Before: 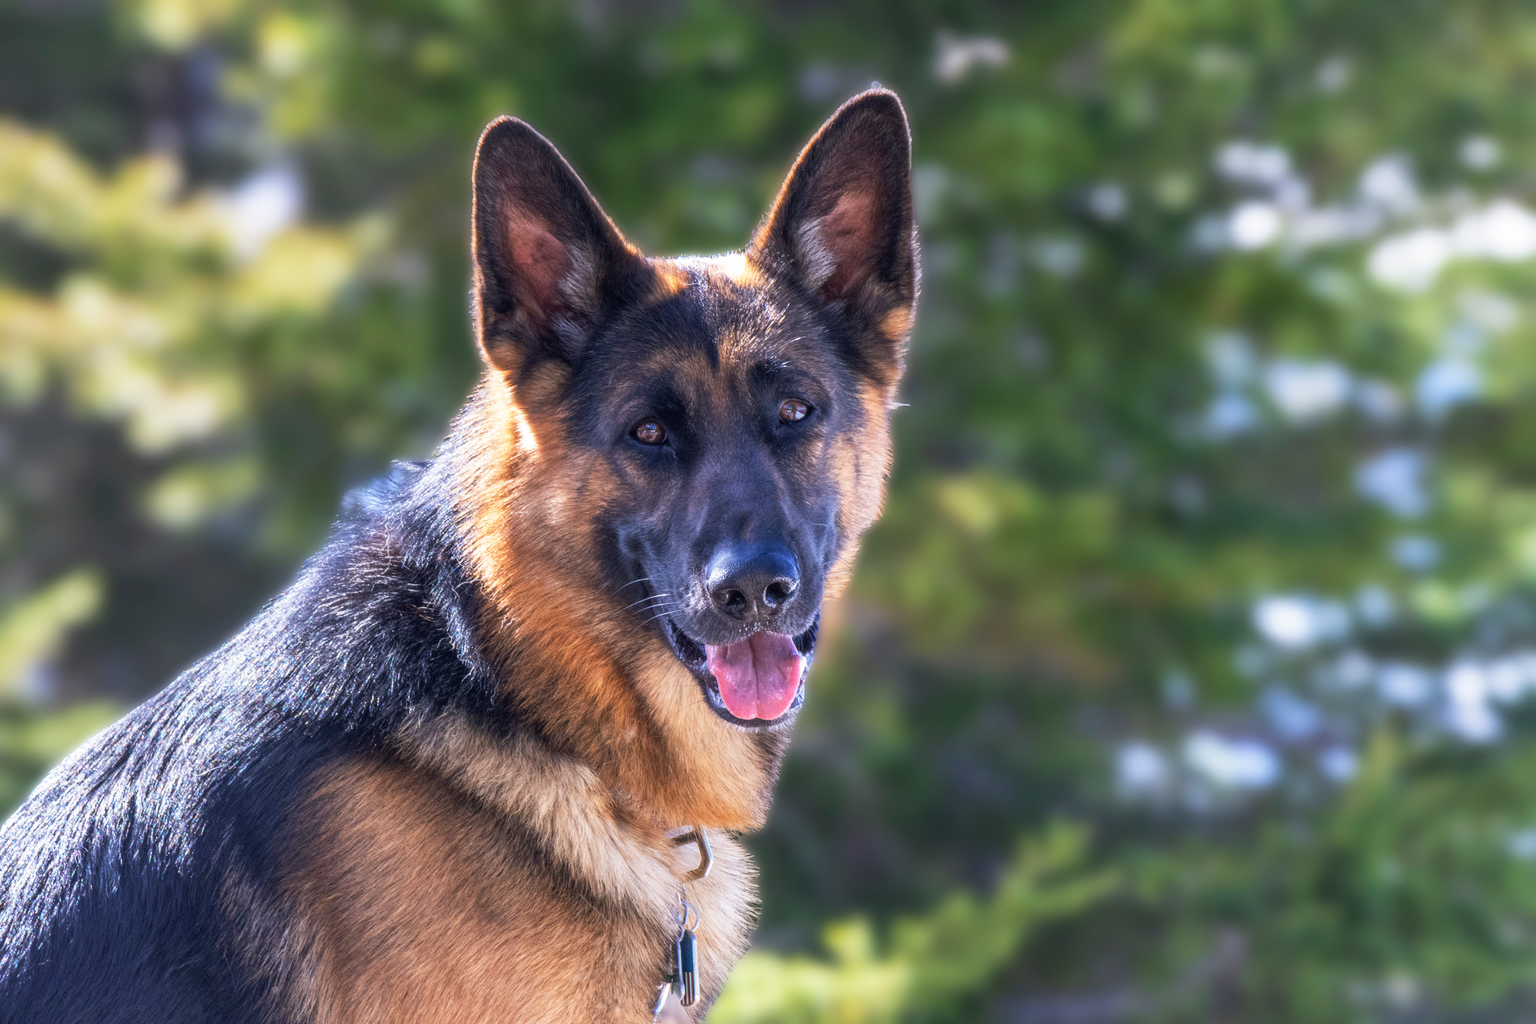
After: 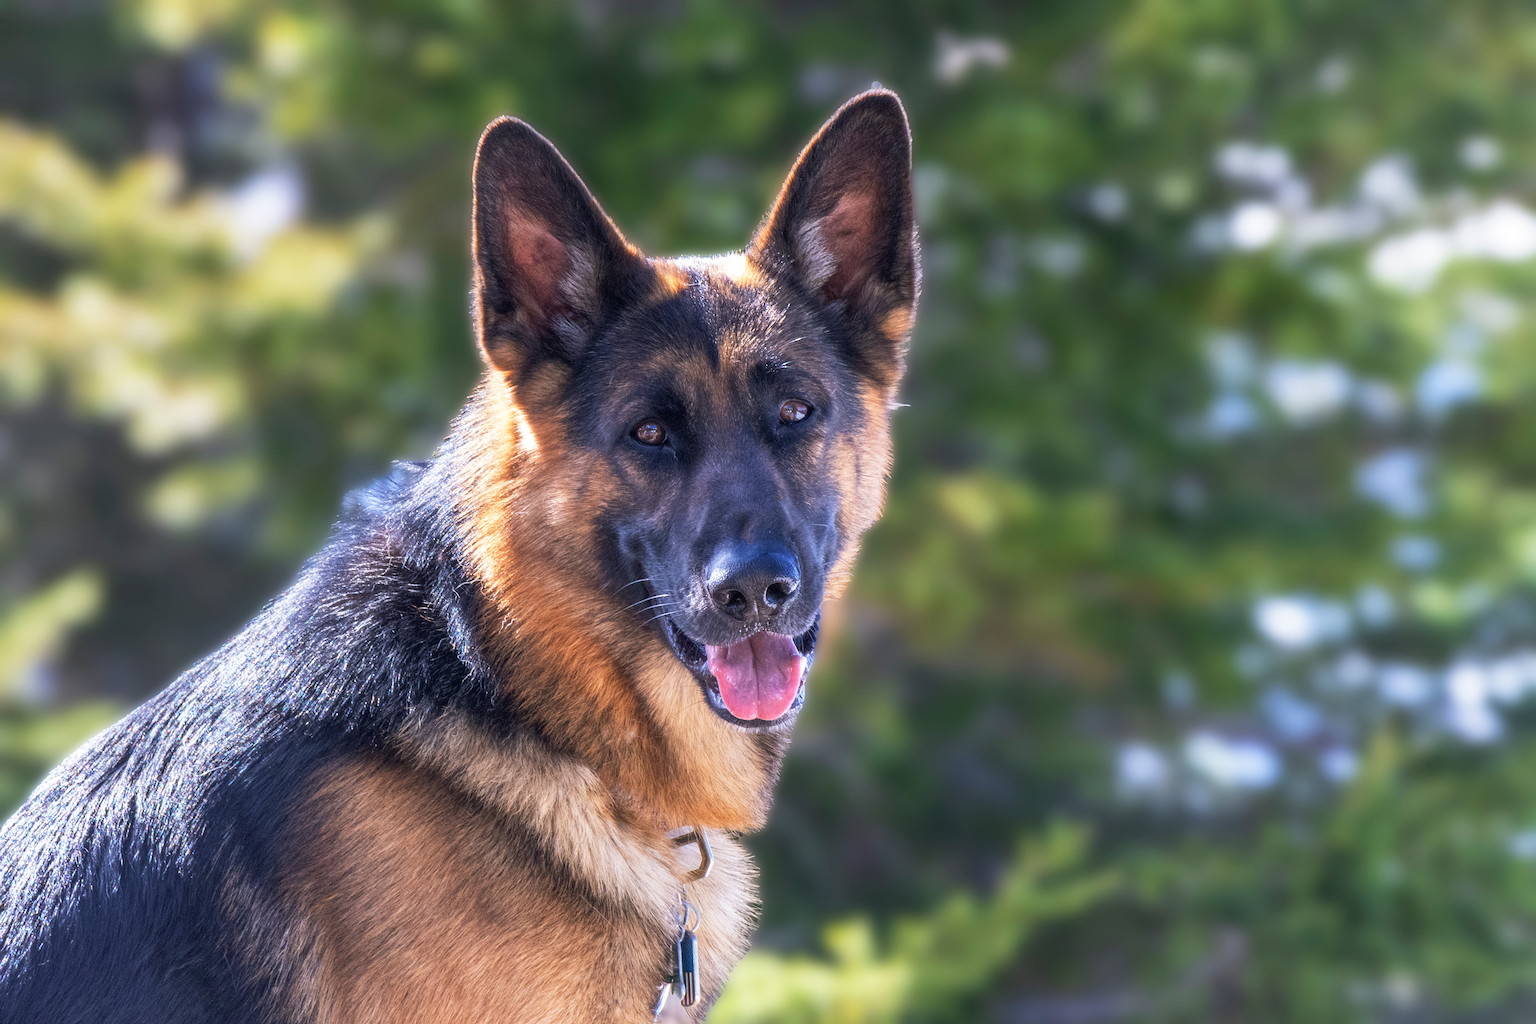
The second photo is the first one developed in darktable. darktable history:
sharpen: radius 2.175, amount 0.378, threshold 0.16
